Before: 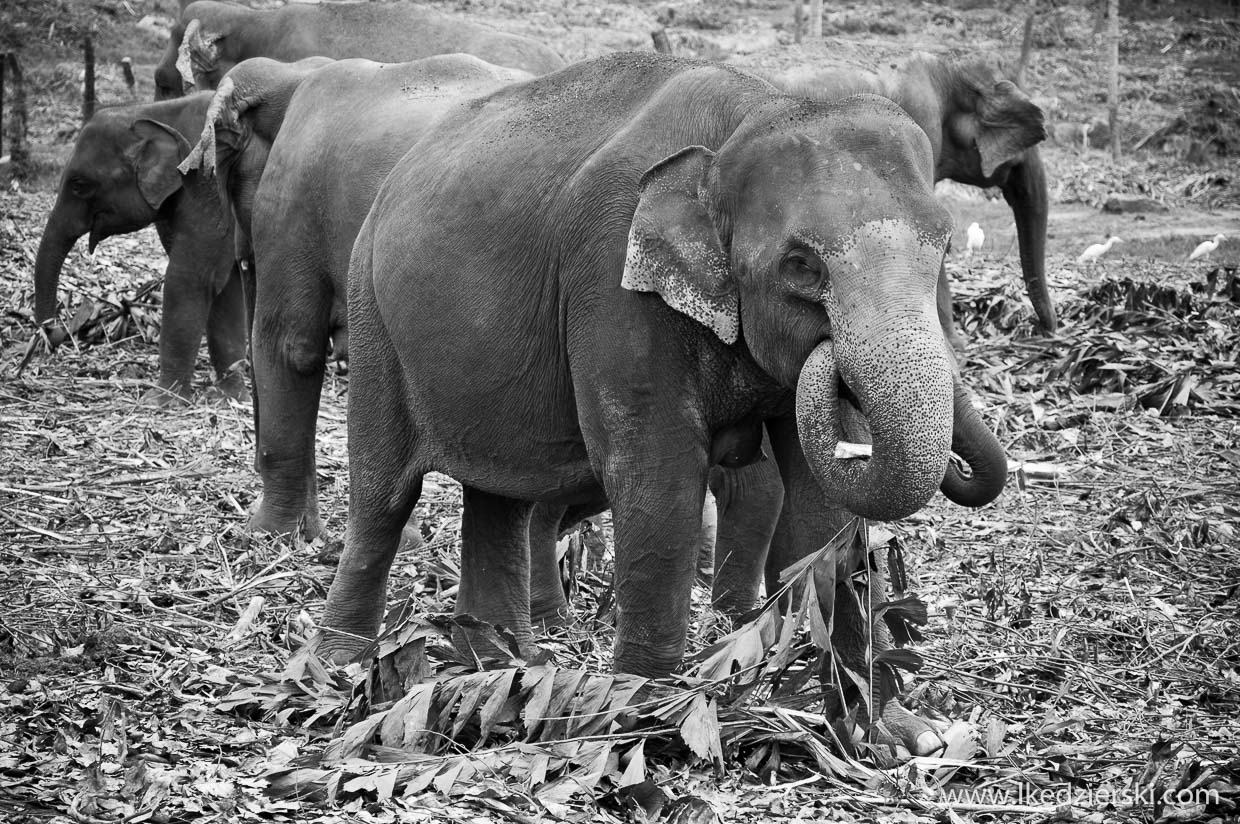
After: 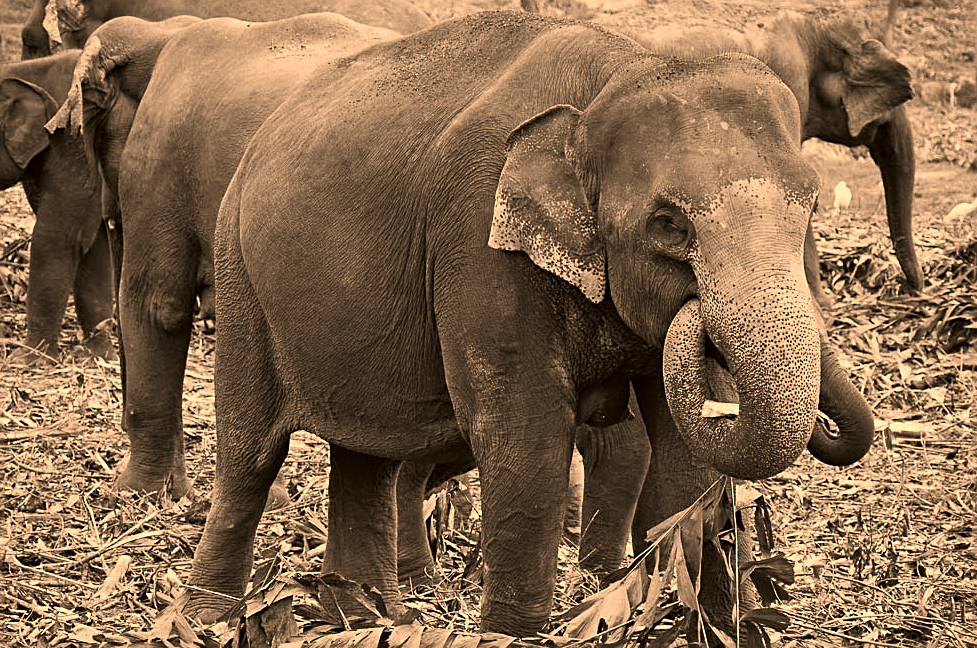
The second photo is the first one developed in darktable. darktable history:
crop and rotate: left 10.73%, top 5.064%, right 10.43%, bottom 16.264%
color correction: highlights a* 18.4, highlights b* 35.51, shadows a* 1.55, shadows b* 5.83, saturation 1.05
sharpen: on, module defaults
